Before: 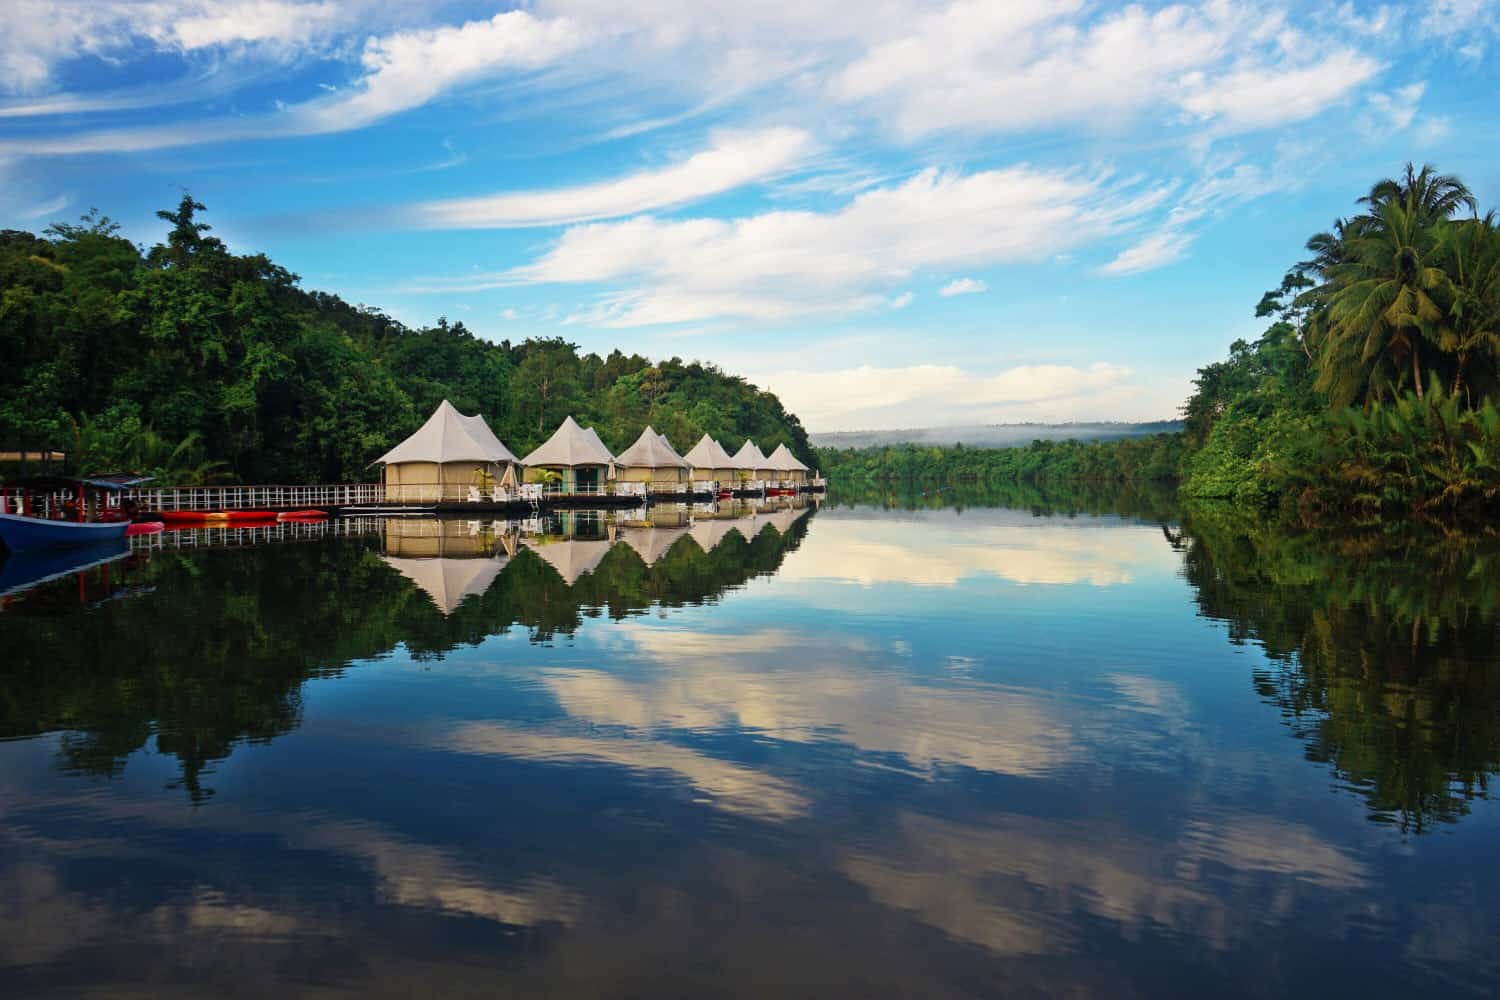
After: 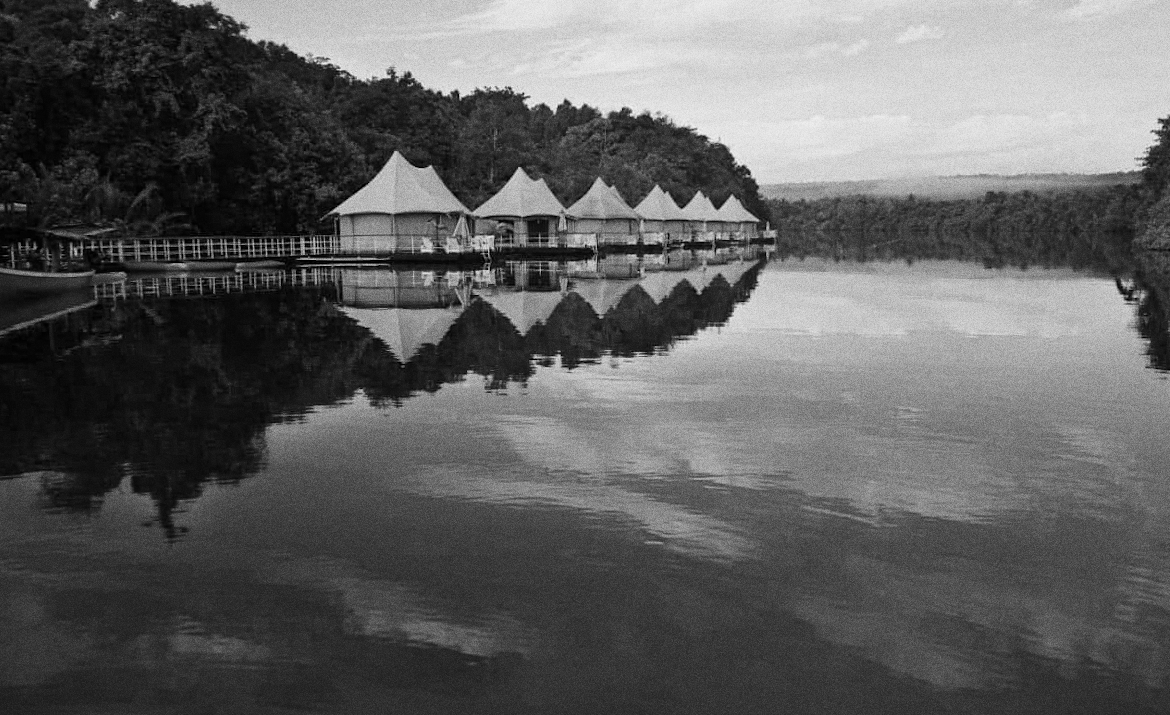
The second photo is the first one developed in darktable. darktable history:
rotate and perspective: rotation 0.074°, lens shift (vertical) 0.096, lens shift (horizontal) -0.041, crop left 0.043, crop right 0.952, crop top 0.024, crop bottom 0.979
grain: coarseness 0.09 ISO, strength 40%
color calibration: output gray [0.253, 0.26, 0.487, 0], gray › normalize channels true, illuminant same as pipeline (D50), adaptation XYZ, x 0.346, y 0.359, gamut compression 0
crop: top 26.531%, right 17.959%
